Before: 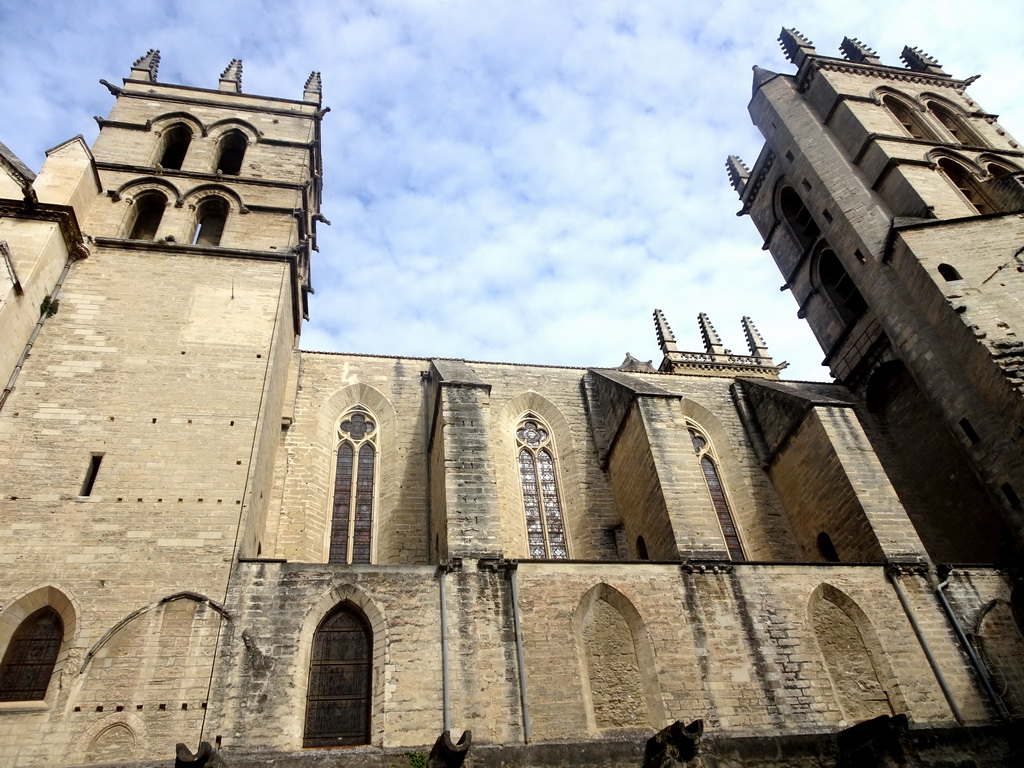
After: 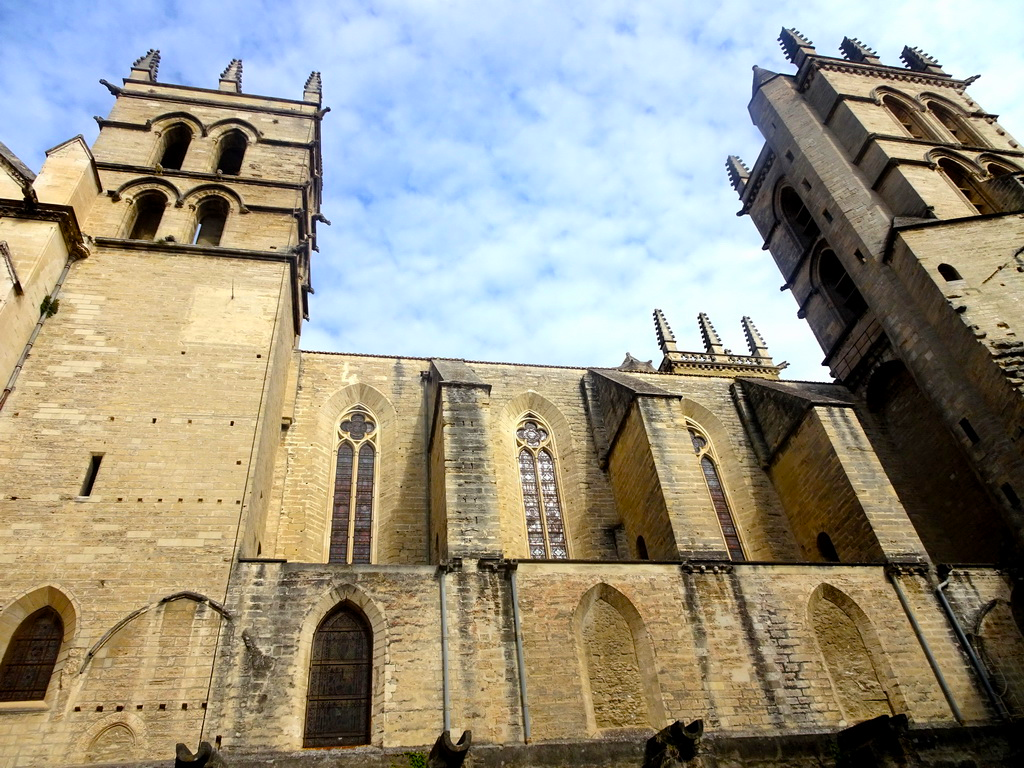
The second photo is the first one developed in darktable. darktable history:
base curve: preserve colors none
color balance rgb: linear chroma grading › global chroma 15%, perceptual saturation grading › global saturation 30%
